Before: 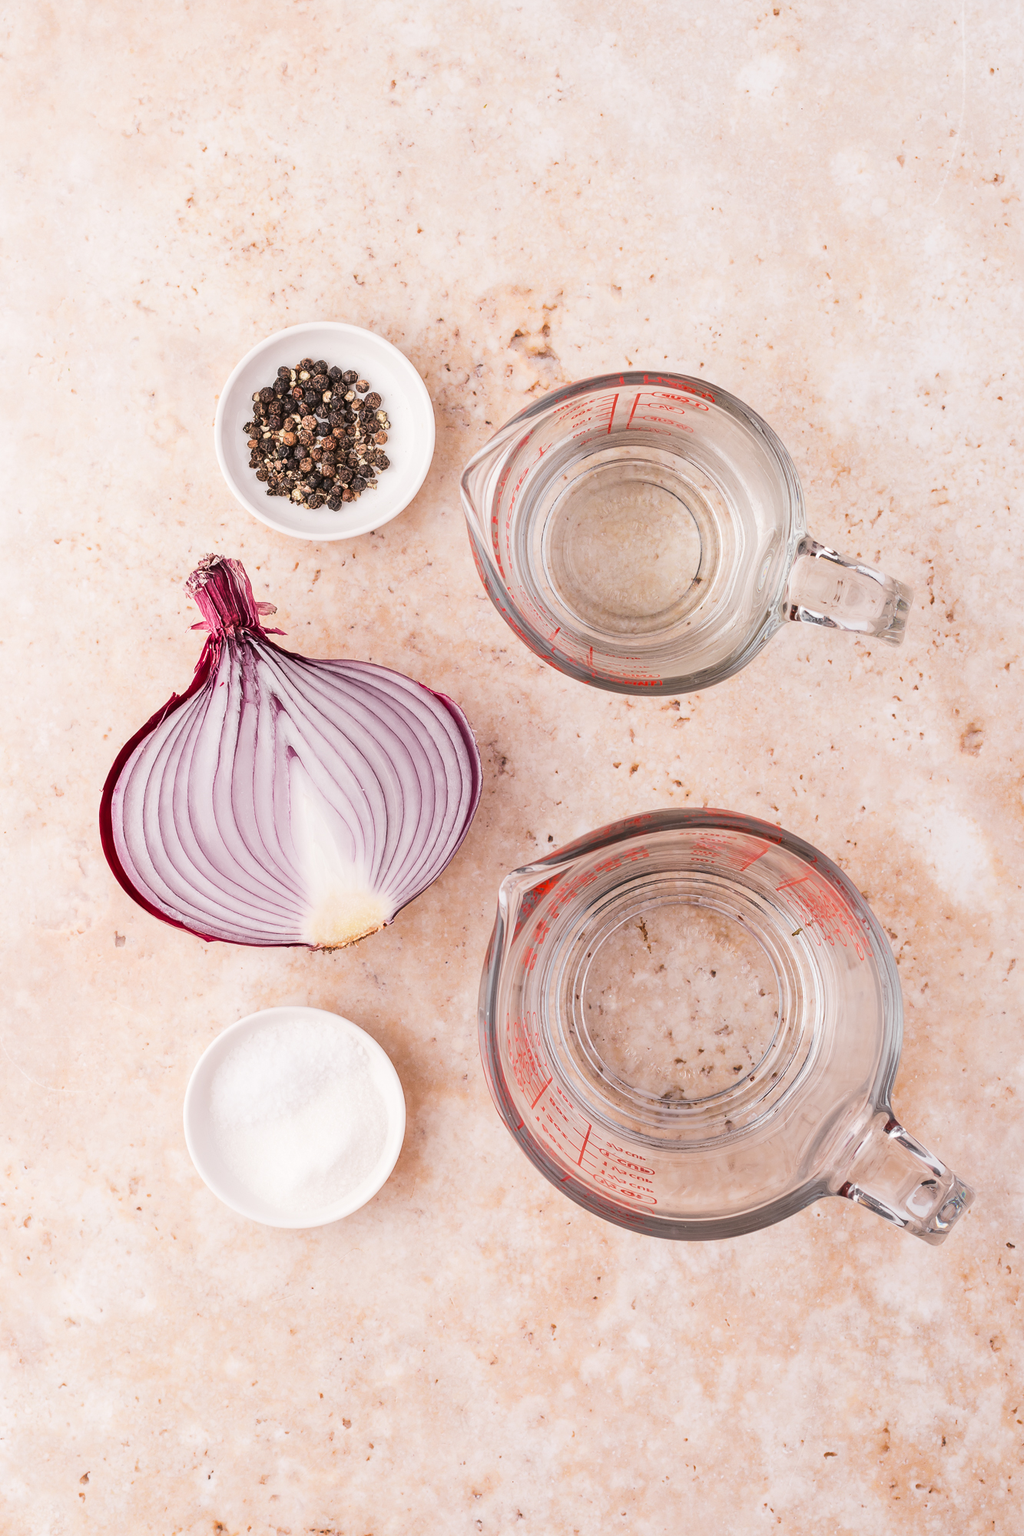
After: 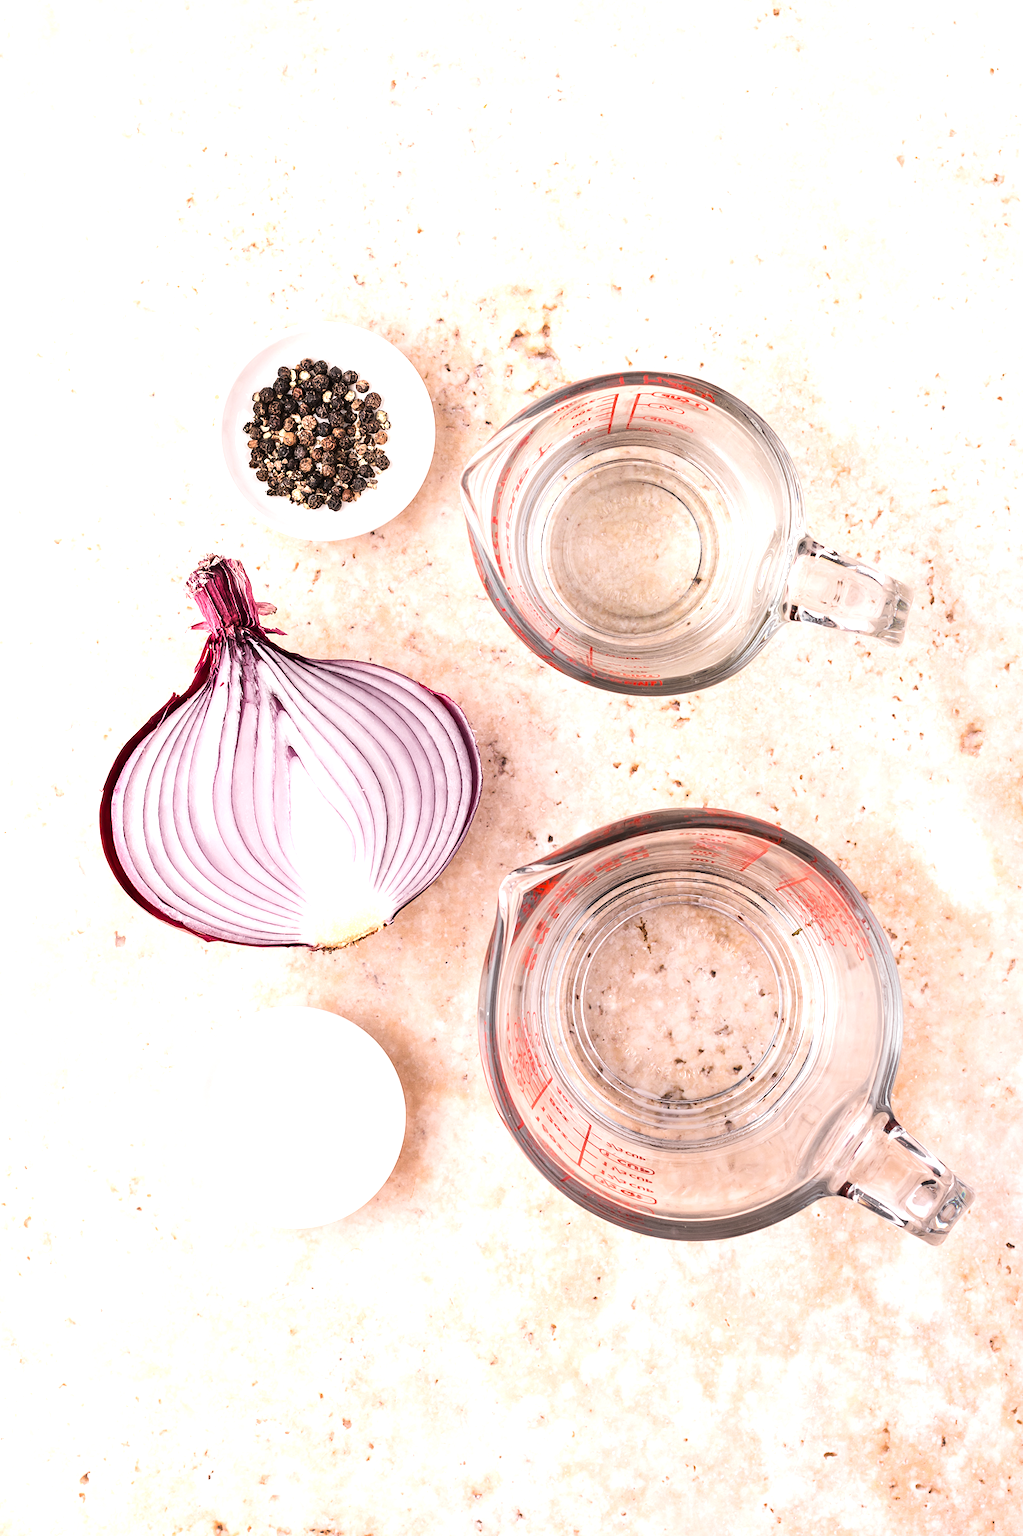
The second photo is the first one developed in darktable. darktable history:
tone equalizer: -8 EV -0.729 EV, -7 EV -0.694 EV, -6 EV -0.639 EV, -5 EV -0.373 EV, -3 EV 0.365 EV, -2 EV 0.6 EV, -1 EV 0.688 EV, +0 EV 0.721 EV, edges refinement/feathering 500, mask exposure compensation -1.57 EV, preserve details no
